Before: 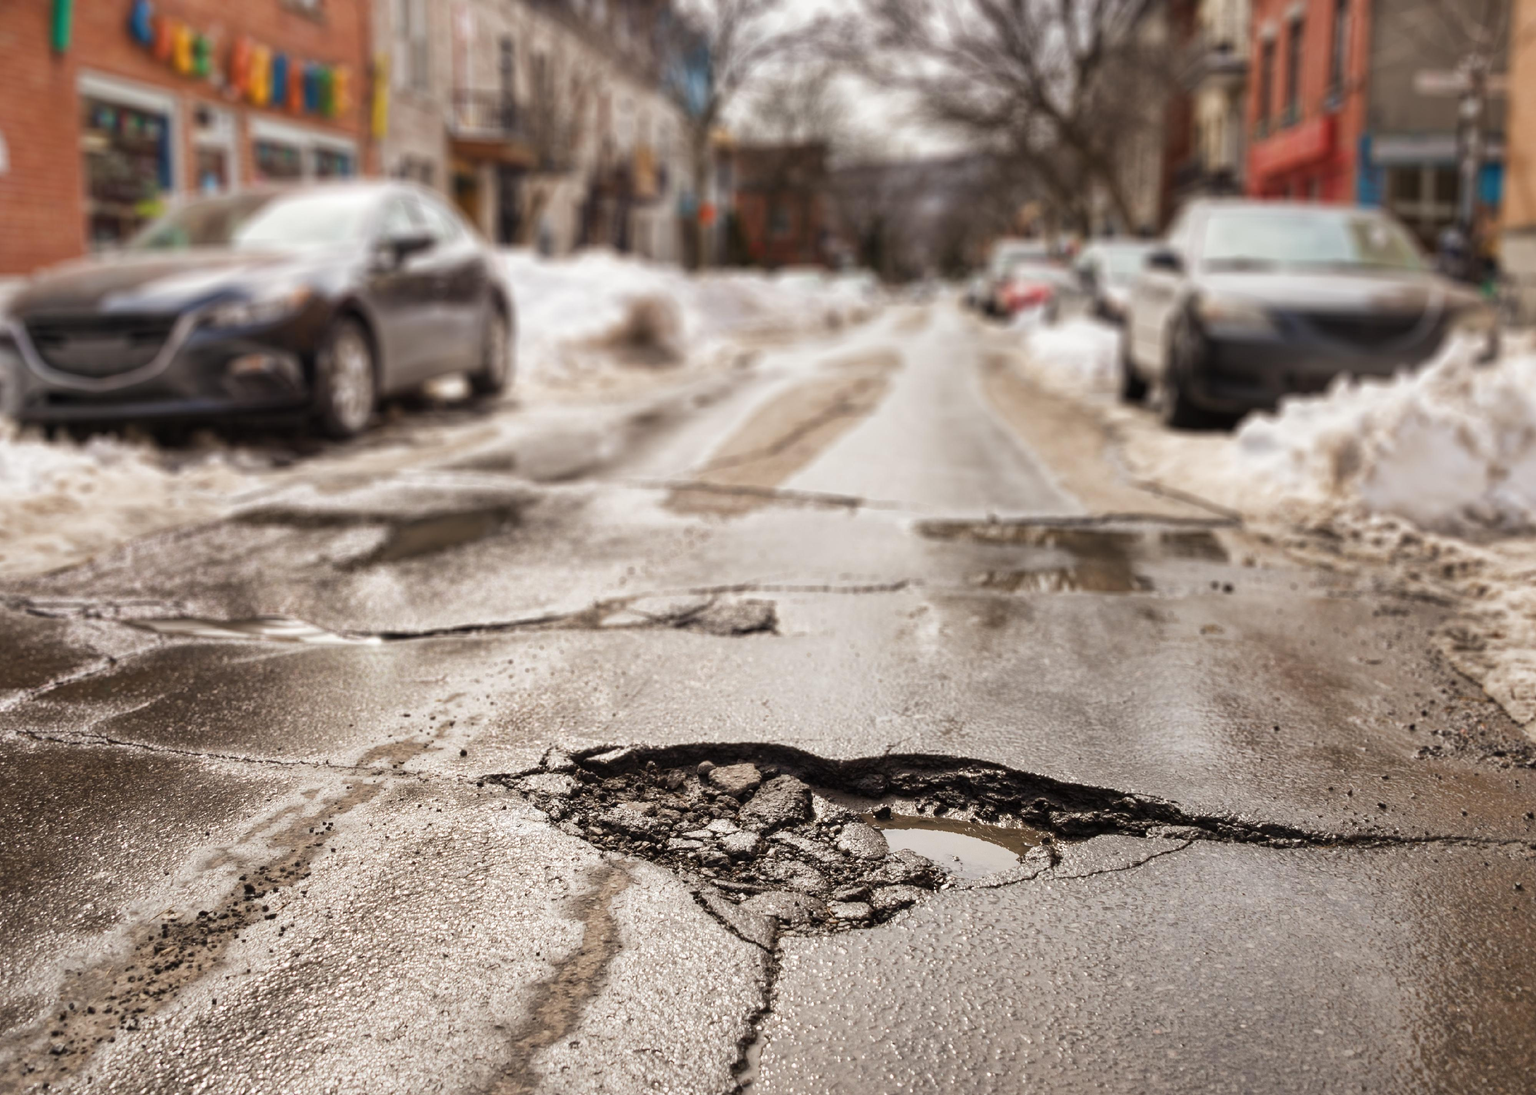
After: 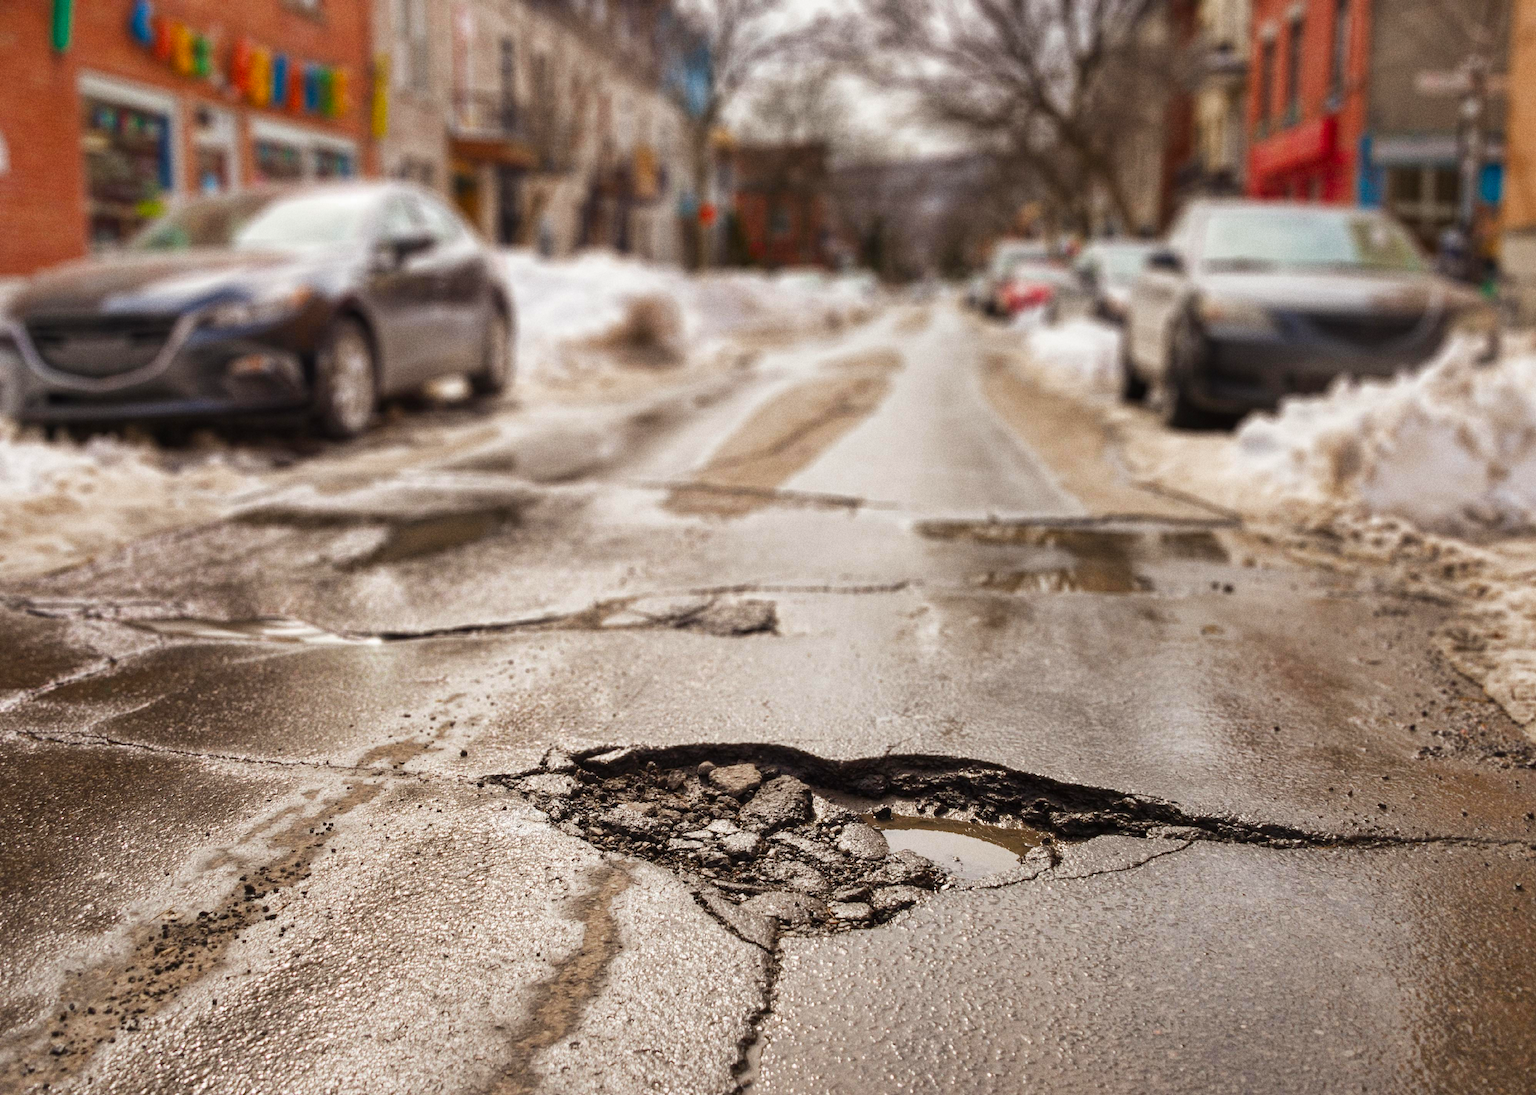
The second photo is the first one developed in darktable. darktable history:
color zones: curves: ch0 [(0, 0.425) (0.143, 0.422) (0.286, 0.42) (0.429, 0.419) (0.571, 0.419) (0.714, 0.42) (0.857, 0.422) (1, 0.425)]; ch1 [(0, 0.666) (0.143, 0.669) (0.286, 0.671) (0.429, 0.67) (0.571, 0.67) (0.714, 0.67) (0.857, 0.67) (1, 0.666)]
grain: on, module defaults
